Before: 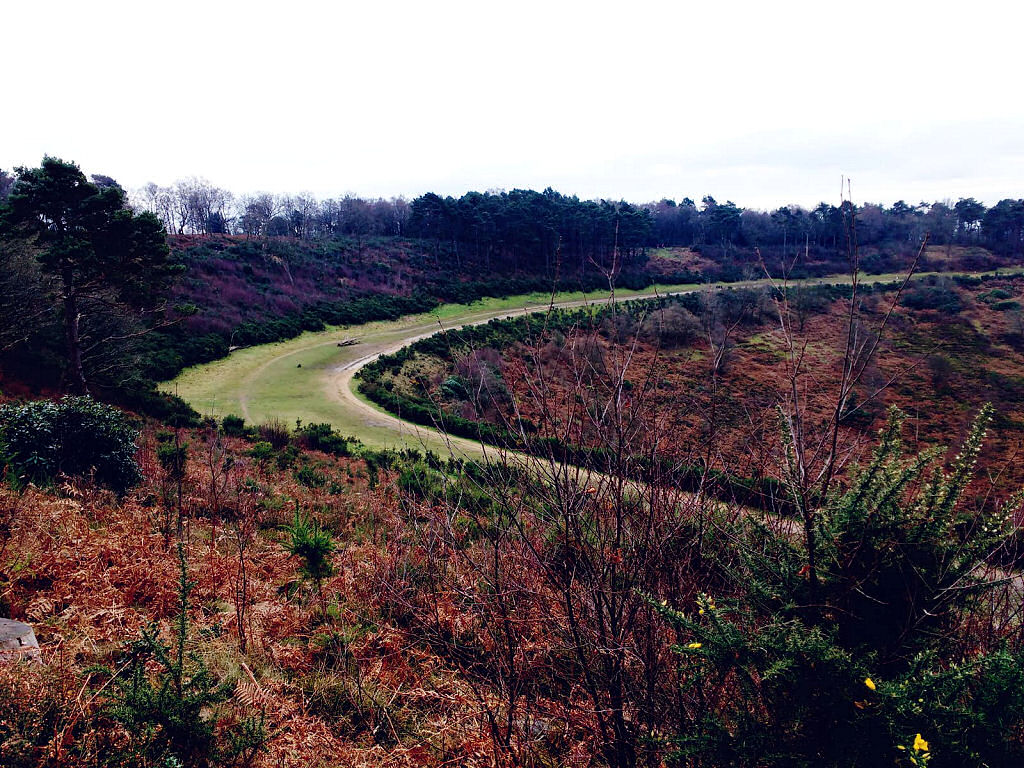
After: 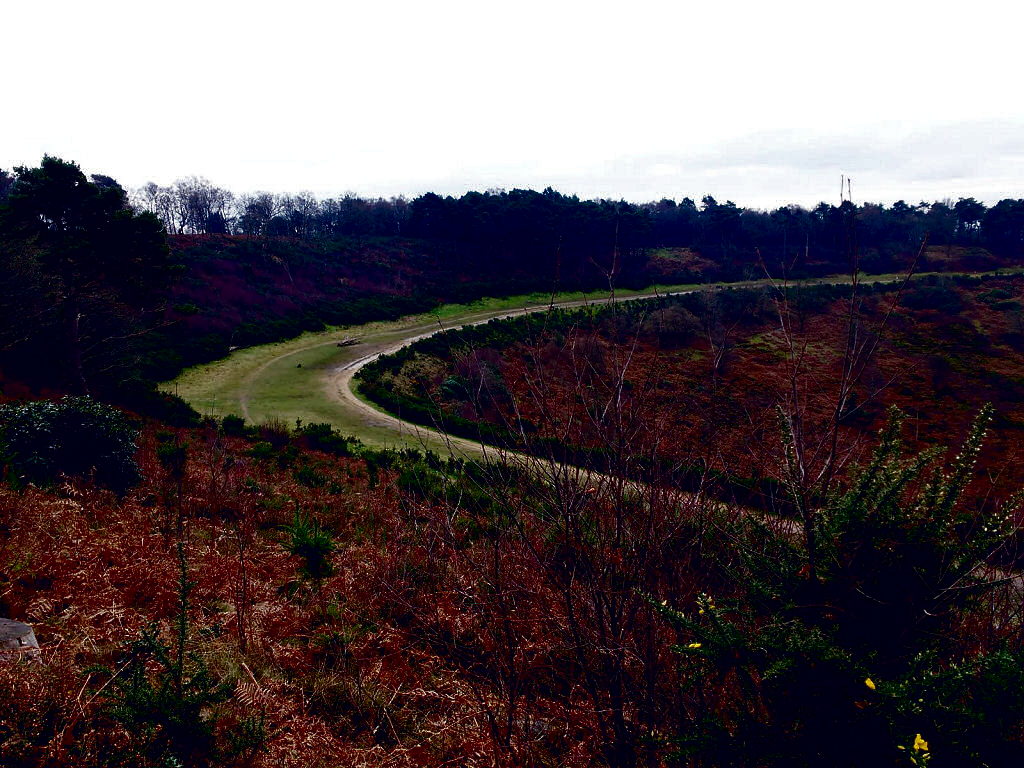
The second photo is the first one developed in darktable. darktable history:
contrast brightness saturation: brightness -0.51
